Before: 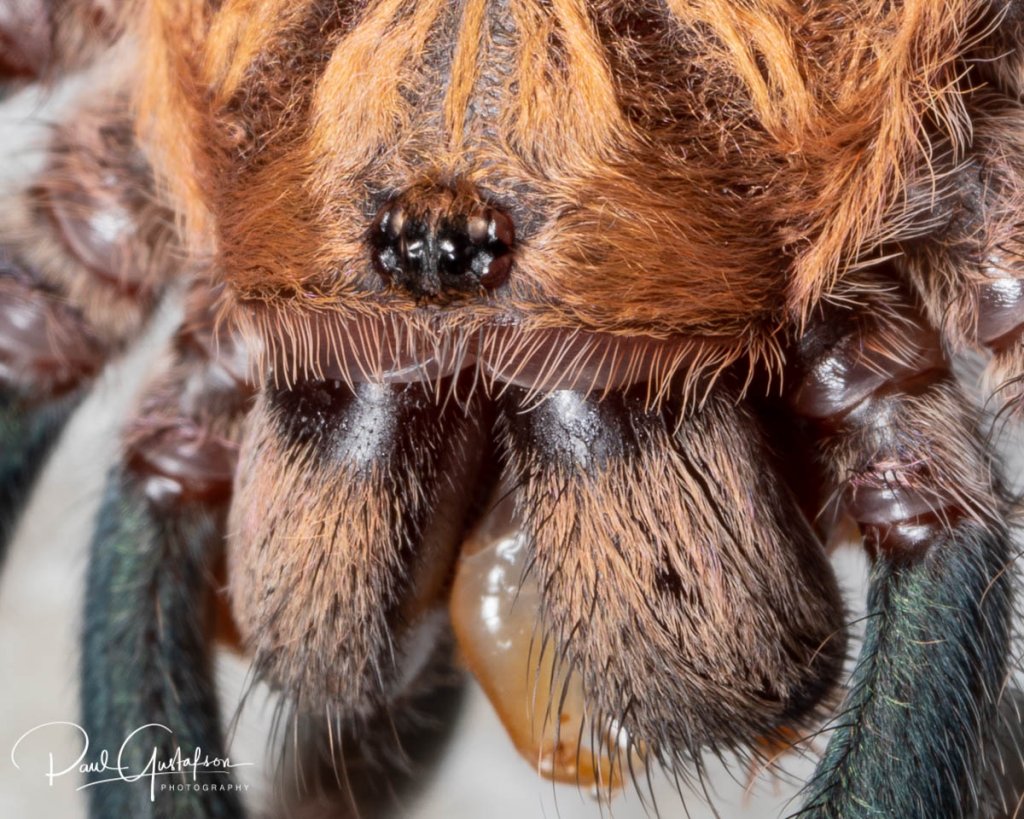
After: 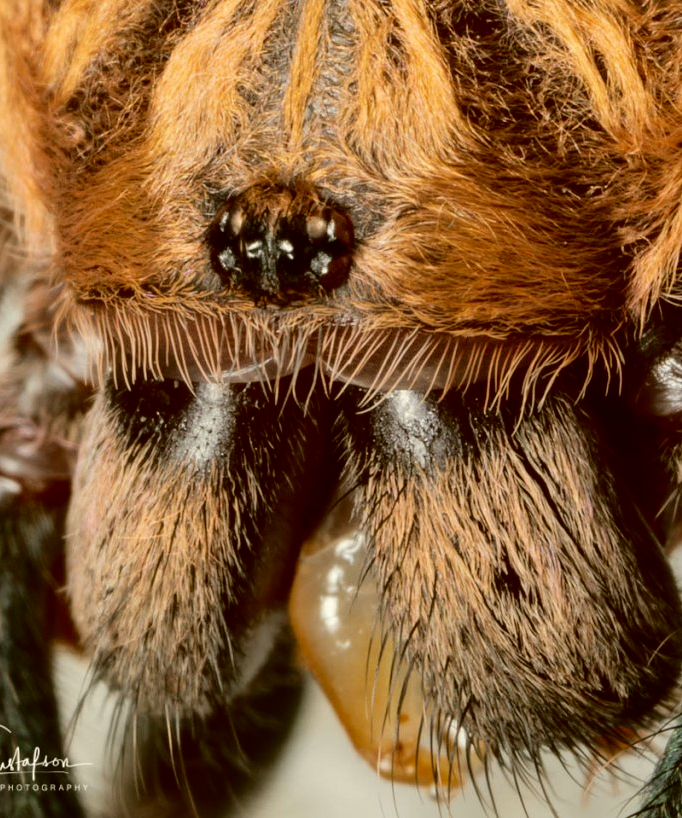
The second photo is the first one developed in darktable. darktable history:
color correction: highlights a* -1.43, highlights b* 10.12, shadows a* 0.395, shadows b* 19.35
crop and rotate: left 15.754%, right 17.579%
fill light: exposure -2 EV, width 8.6
